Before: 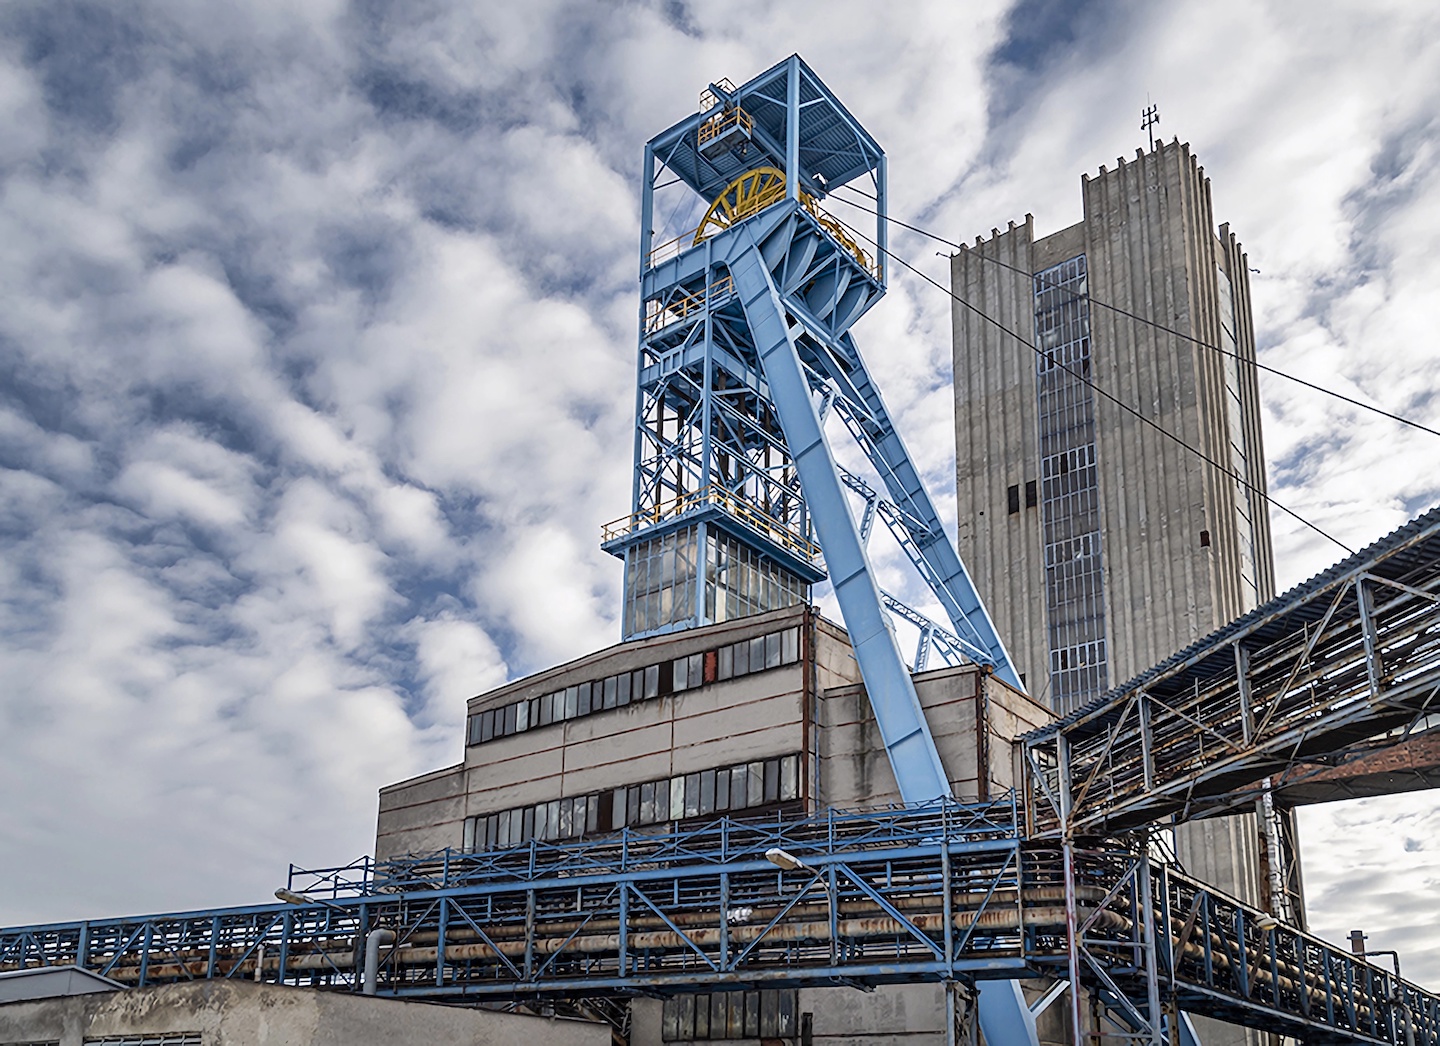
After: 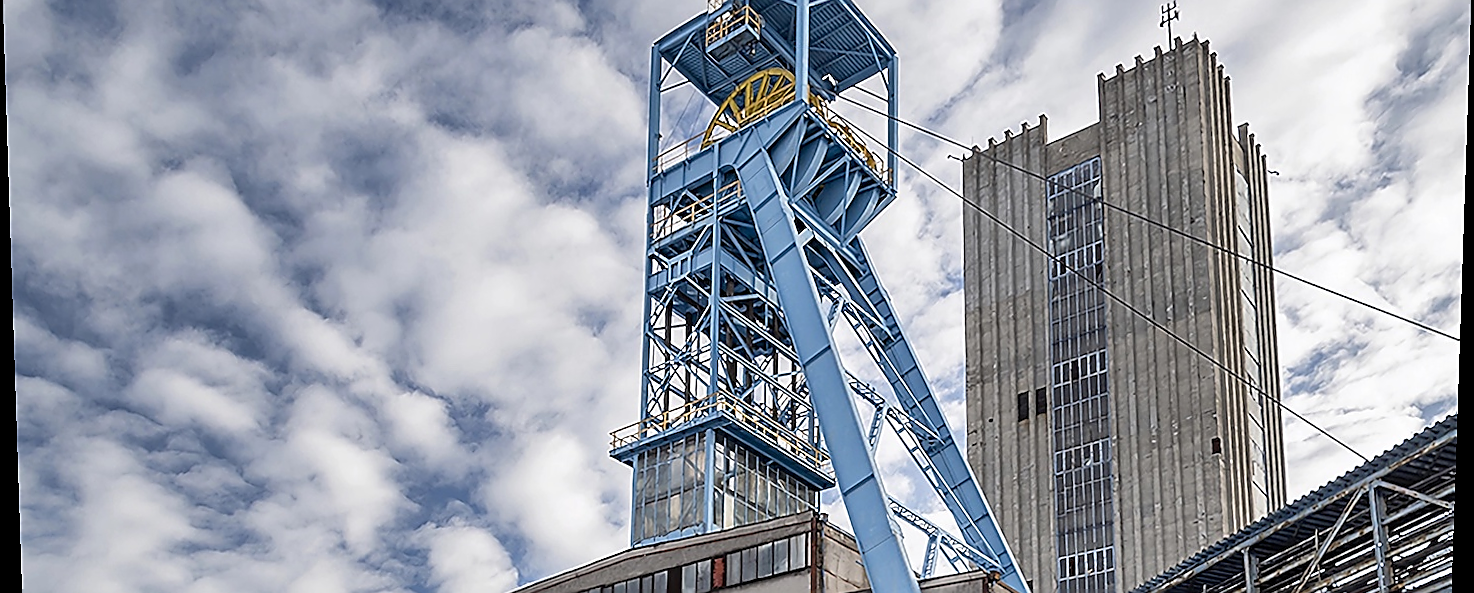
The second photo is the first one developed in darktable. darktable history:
crop and rotate: top 10.605%, bottom 33.274%
sharpen: radius 1.4, amount 1.25, threshold 0.7
rotate and perspective: lens shift (vertical) 0.048, lens shift (horizontal) -0.024, automatic cropping off
